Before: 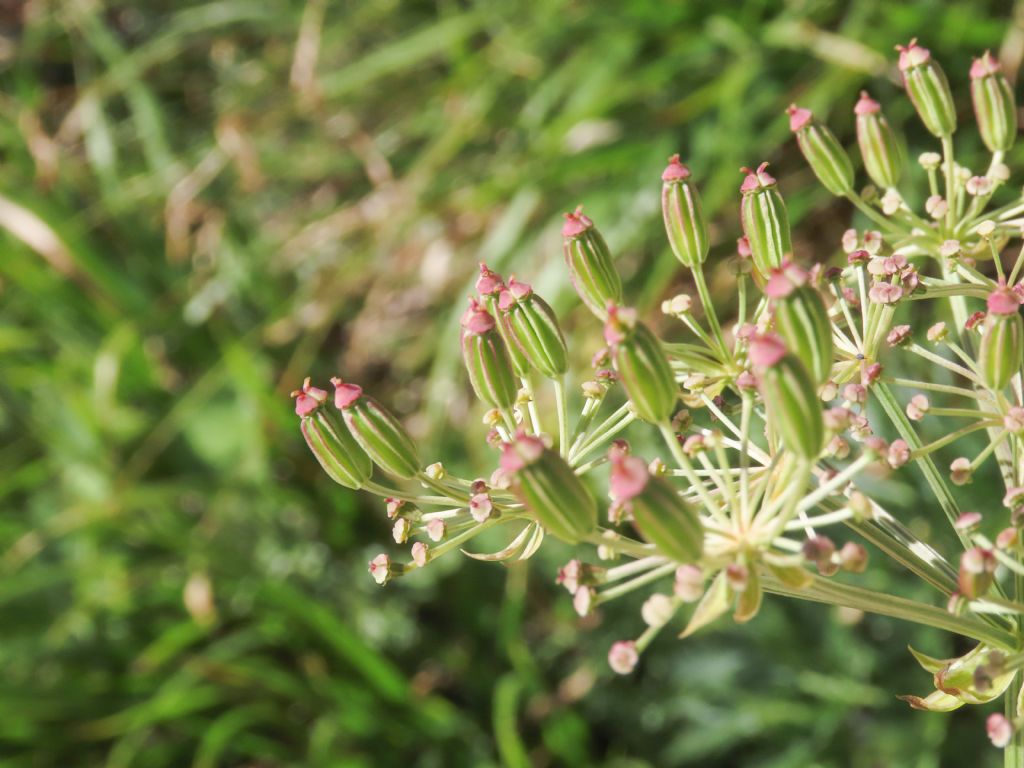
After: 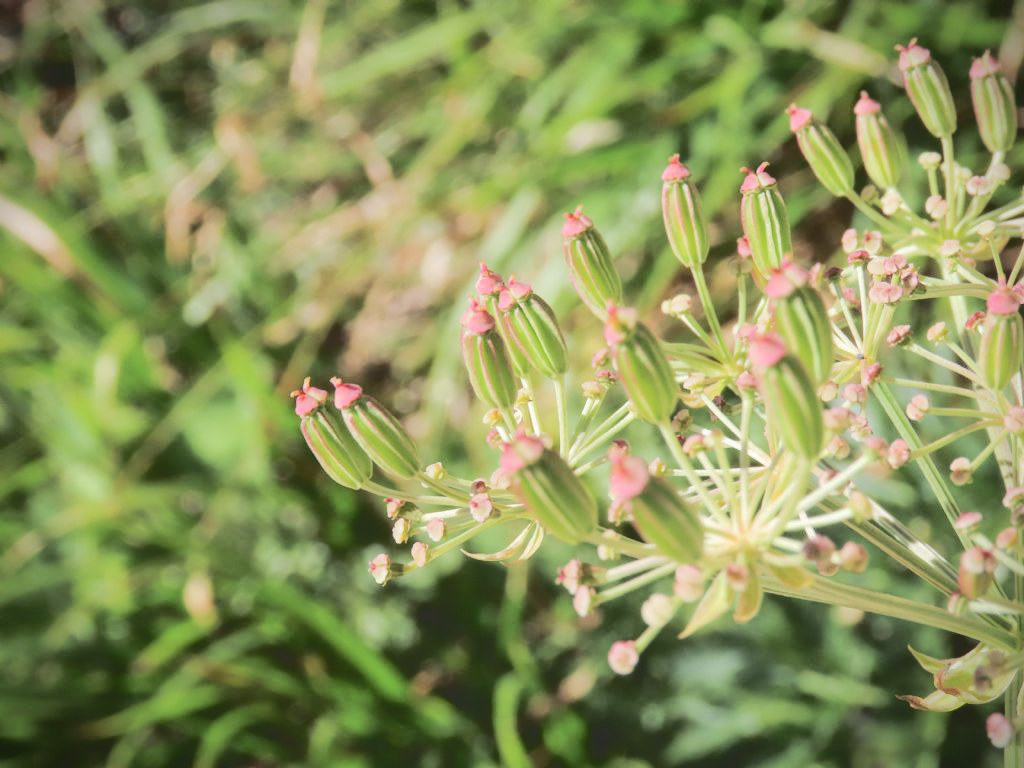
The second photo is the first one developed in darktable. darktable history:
tone curve: curves: ch0 [(0, 0) (0.003, 0.169) (0.011, 0.169) (0.025, 0.169) (0.044, 0.173) (0.069, 0.178) (0.1, 0.183) (0.136, 0.185) (0.177, 0.197) (0.224, 0.227) (0.277, 0.292) (0.335, 0.391) (0.399, 0.491) (0.468, 0.592) (0.543, 0.672) (0.623, 0.734) (0.709, 0.785) (0.801, 0.844) (0.898, 0.893) (1, 1)], color space Lab, independent channels, preserve colors none
vignetting: fall-off start 89.11%, fall-off radius 43.25%, brightness -0.582, saturation -0.116, width/height ratio 1.157
